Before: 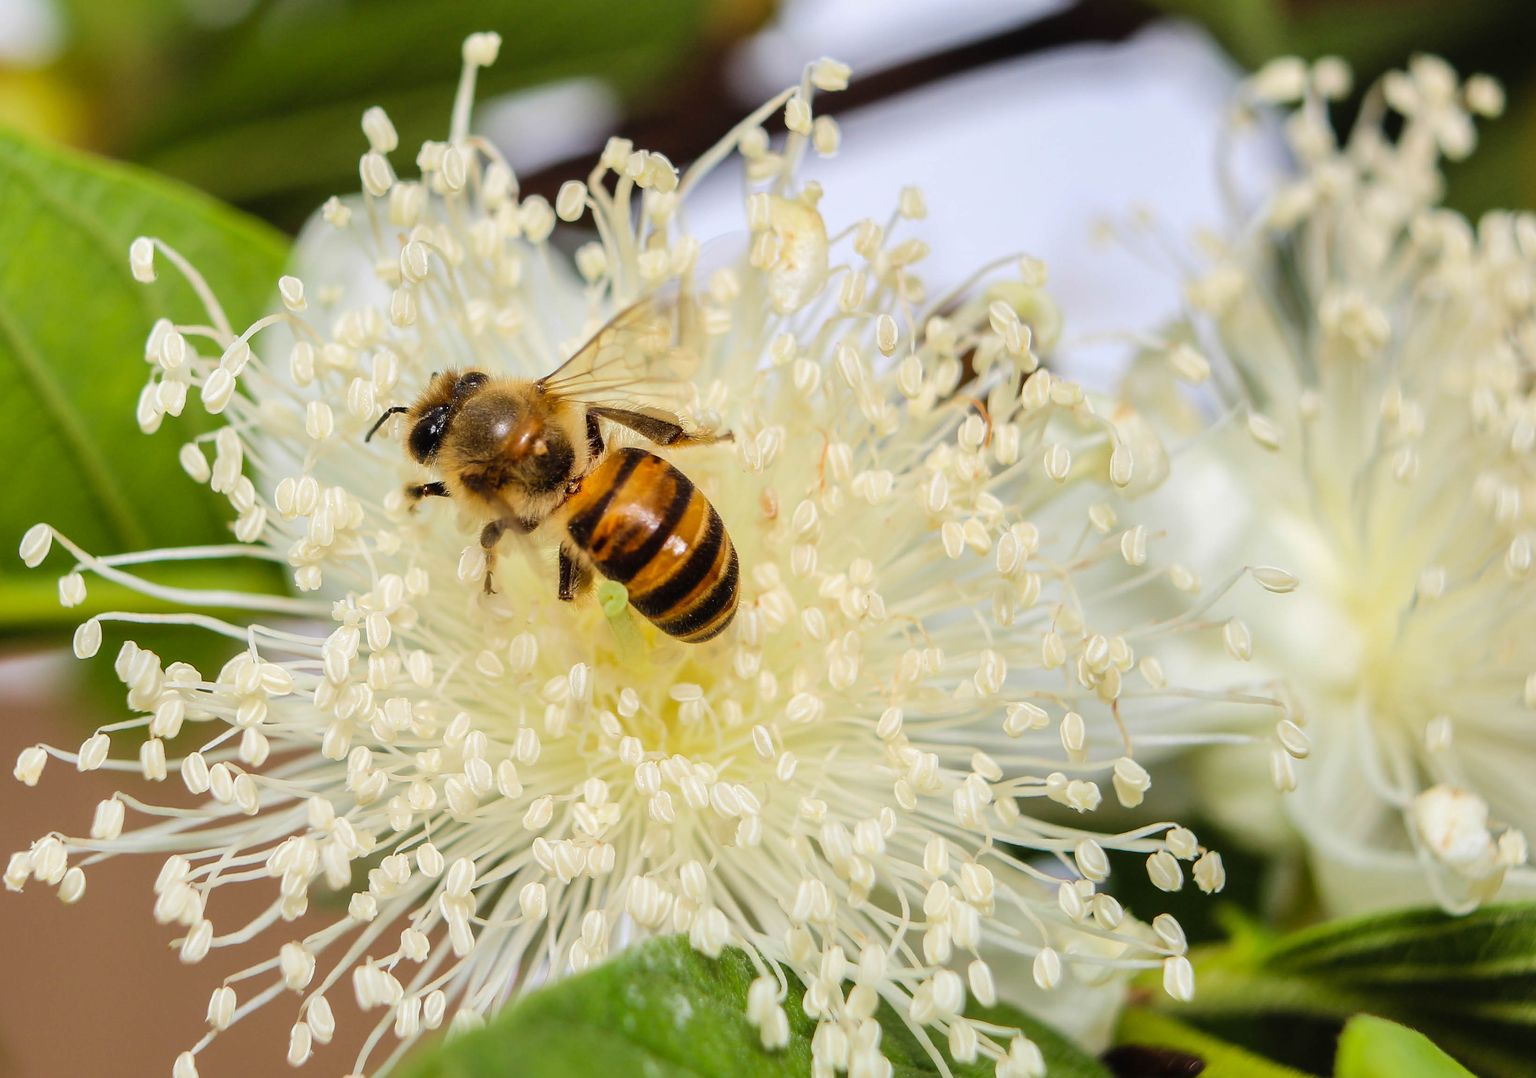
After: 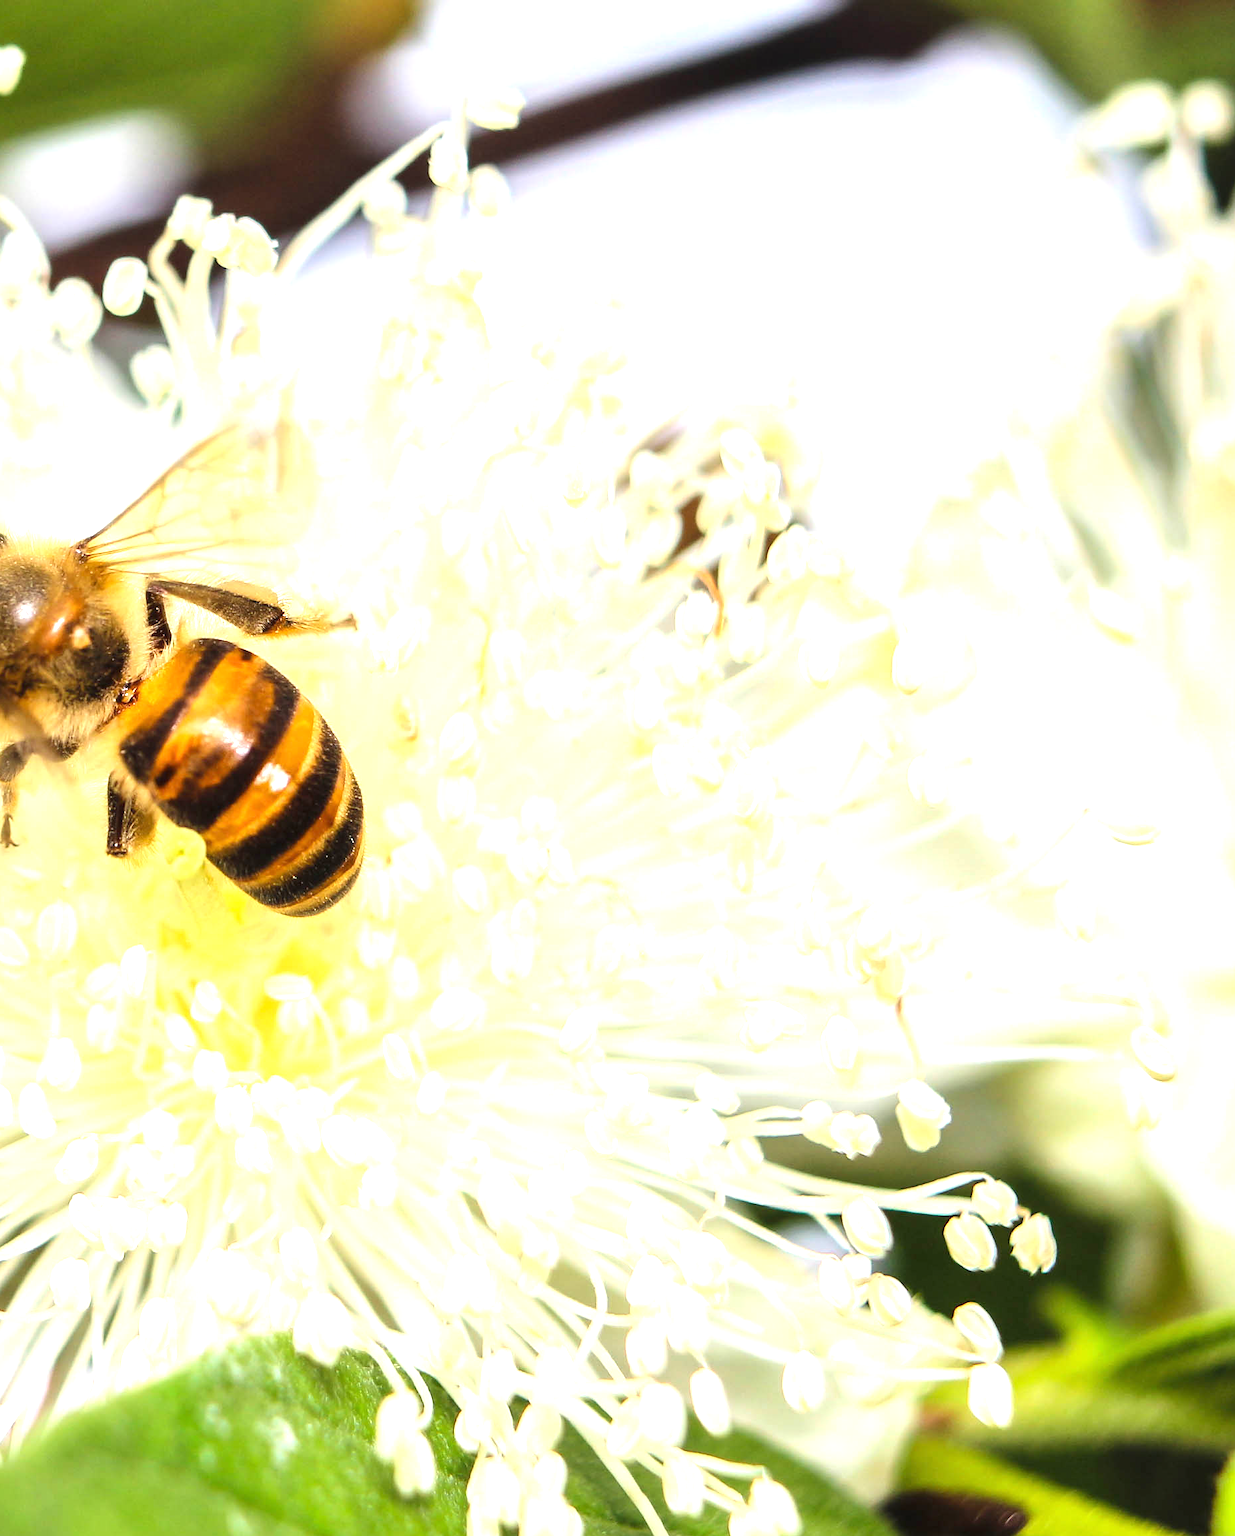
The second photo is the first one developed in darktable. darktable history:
exposure: black level correction 0, exposure 1.199 EV, compensate exposure bias true, compensate highlight preservation false
crop: left 31.518%, top 0.004%, right 11.998%
